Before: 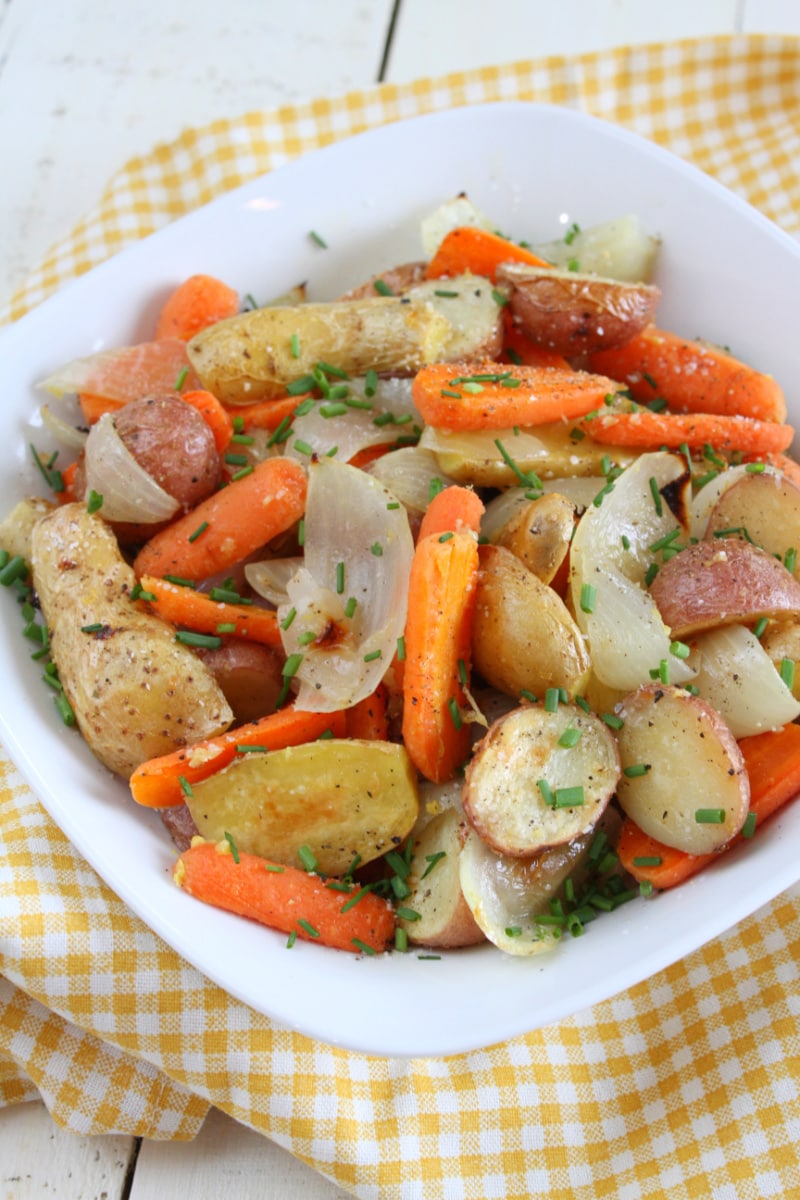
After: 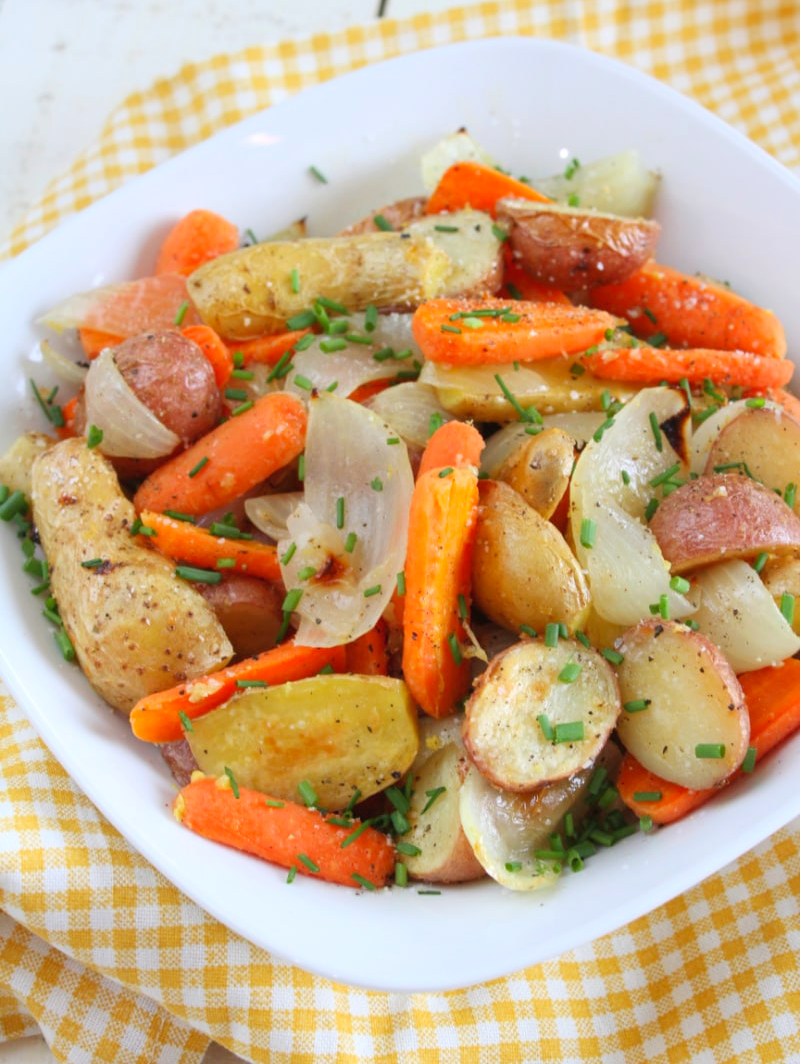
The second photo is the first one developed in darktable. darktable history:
contrast brightness saturation: contrast 0.032, brightness 0.065, saturation 0.133
crop and rotate: top 5.479%, bottom 5.814%
